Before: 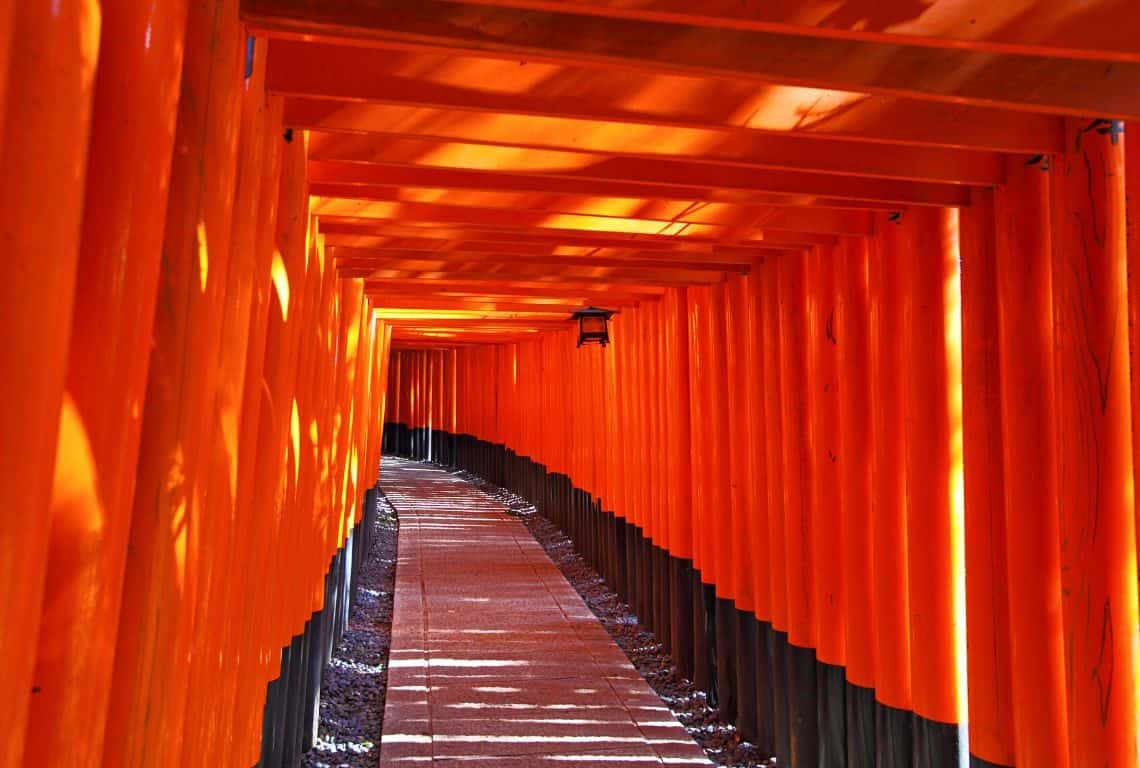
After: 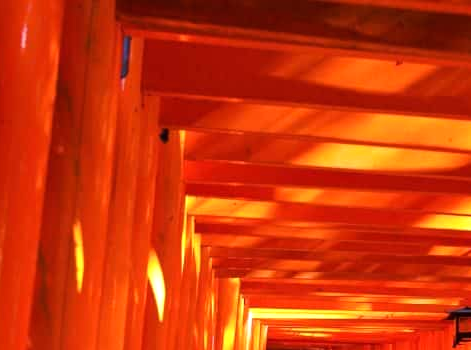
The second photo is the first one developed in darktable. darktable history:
crop and rotate: left 10.883%, top 0.073%, right 47.744%, bottom 54.275%
tone equalizer: -8 EV -0.443 EV, -7 EV -0.386 EV, -6 EV -0.367 EV, -5 EV -0.235 EV, -3 EV 0.222 EV, -2 EV 0.318 EV, -1 EV 0.403 EV, +0 EV 0.408 EV, edges refinement/feathering 500, mask exposure compensation -1.57 EV, preserve details no
